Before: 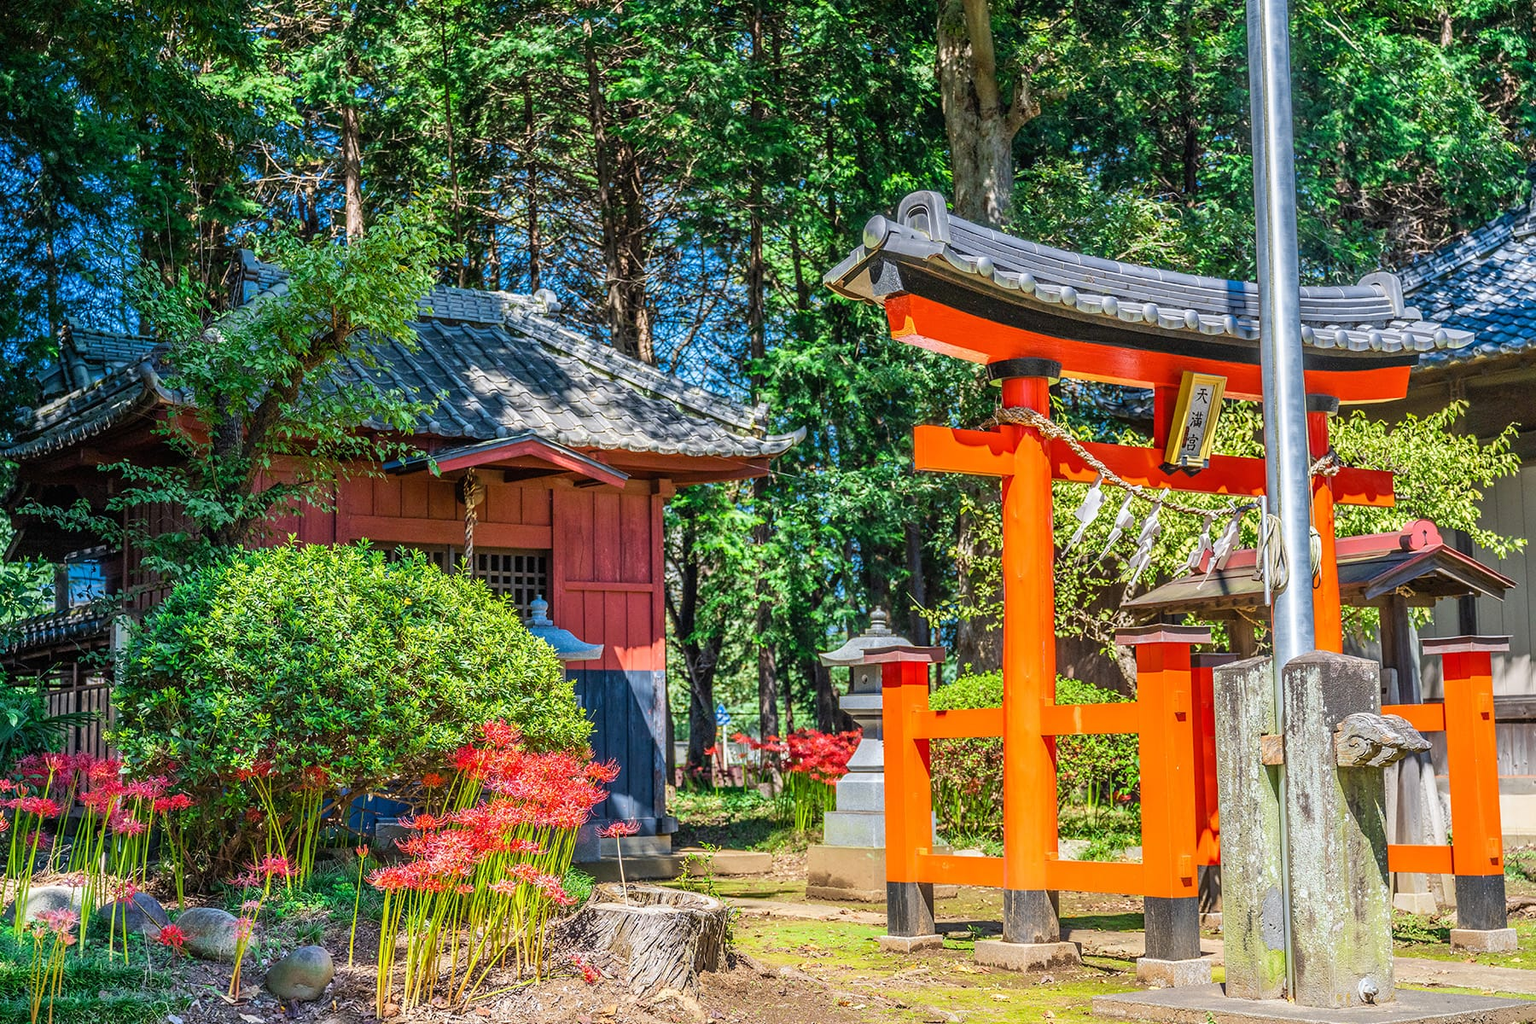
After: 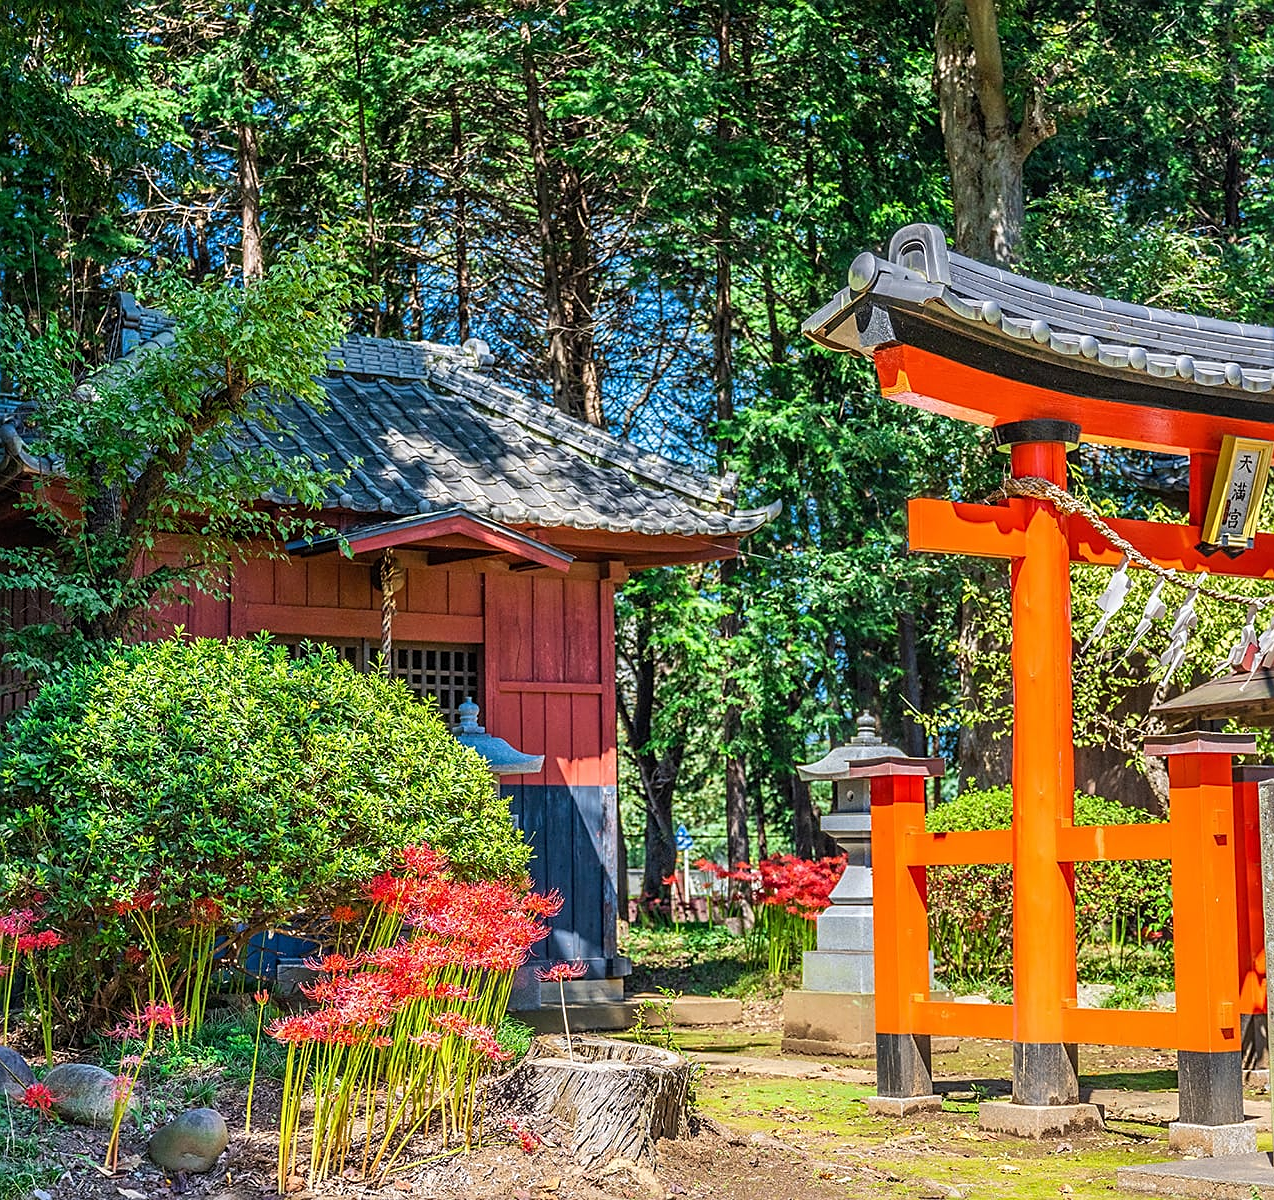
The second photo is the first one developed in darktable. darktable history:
crop and rotate: left 9.061%, right 20.142%
sharpen: on, module defaults
